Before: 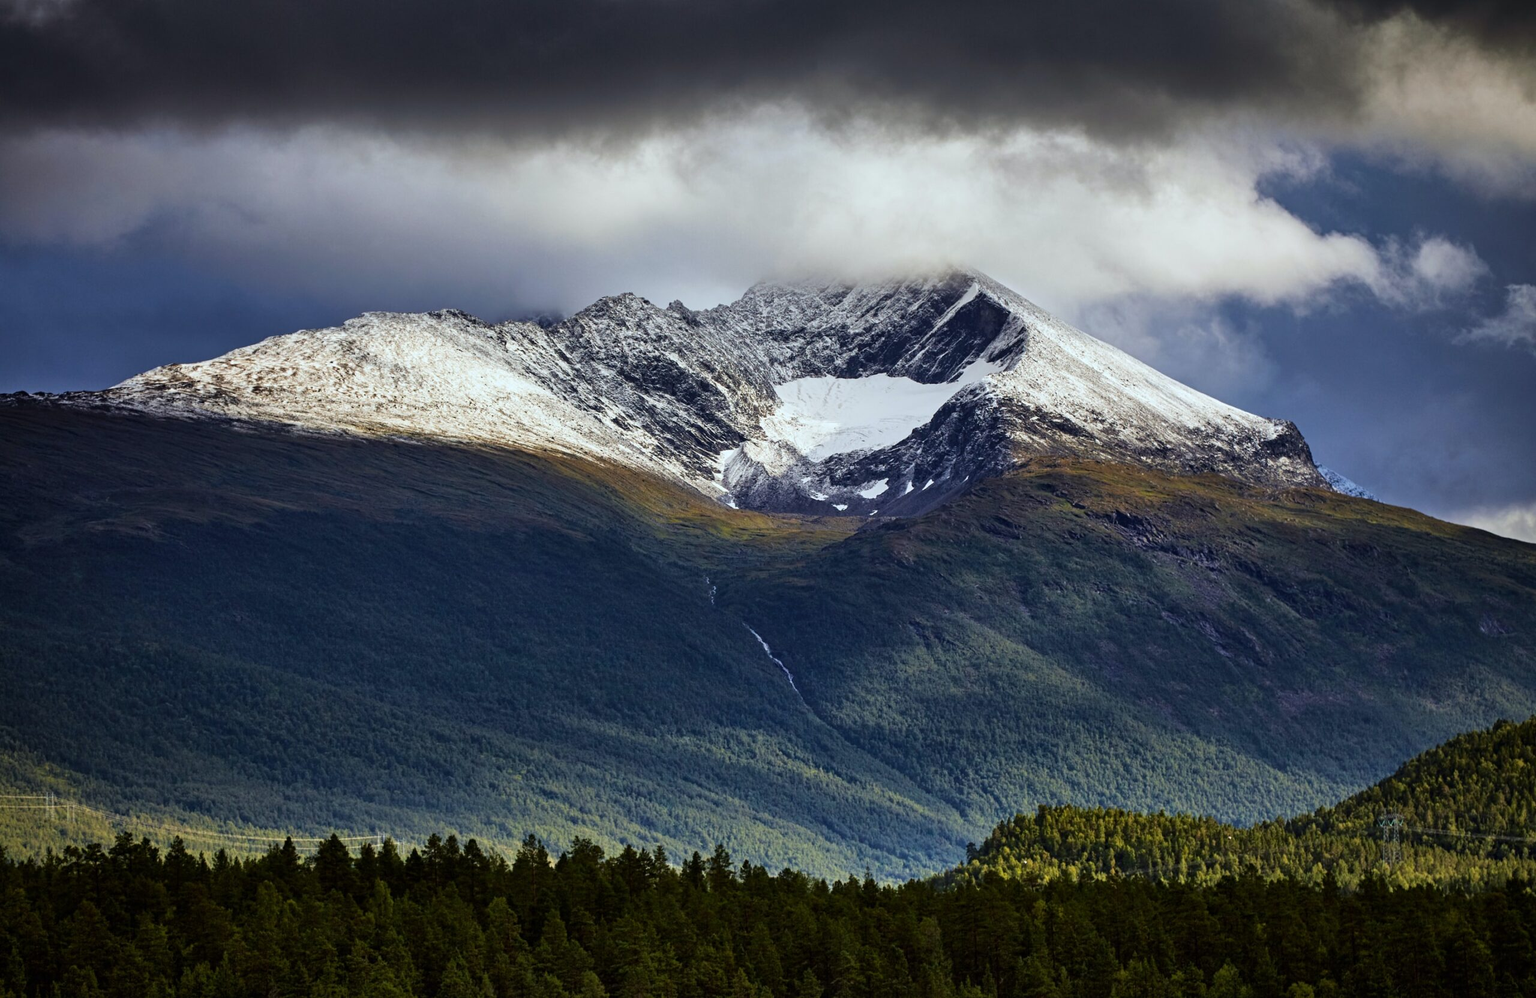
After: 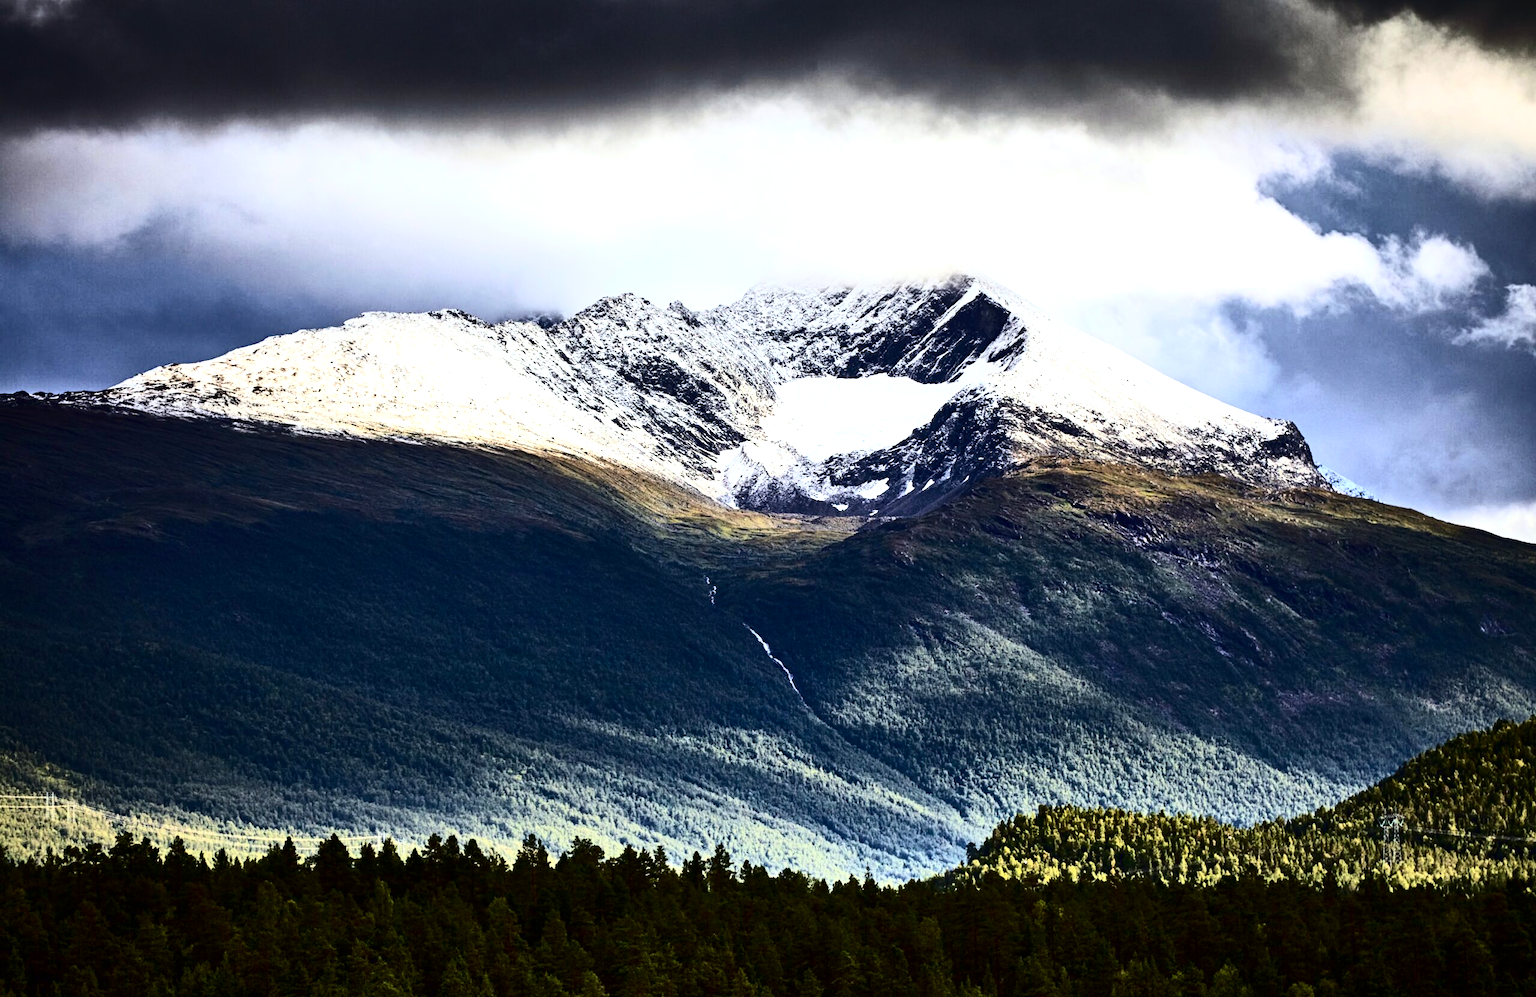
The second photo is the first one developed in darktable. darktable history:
exposure: exposure 1.2 EV, compensate highlight preservation false
contrast brightness saturation: contrast 0.5, saturation -0.1
